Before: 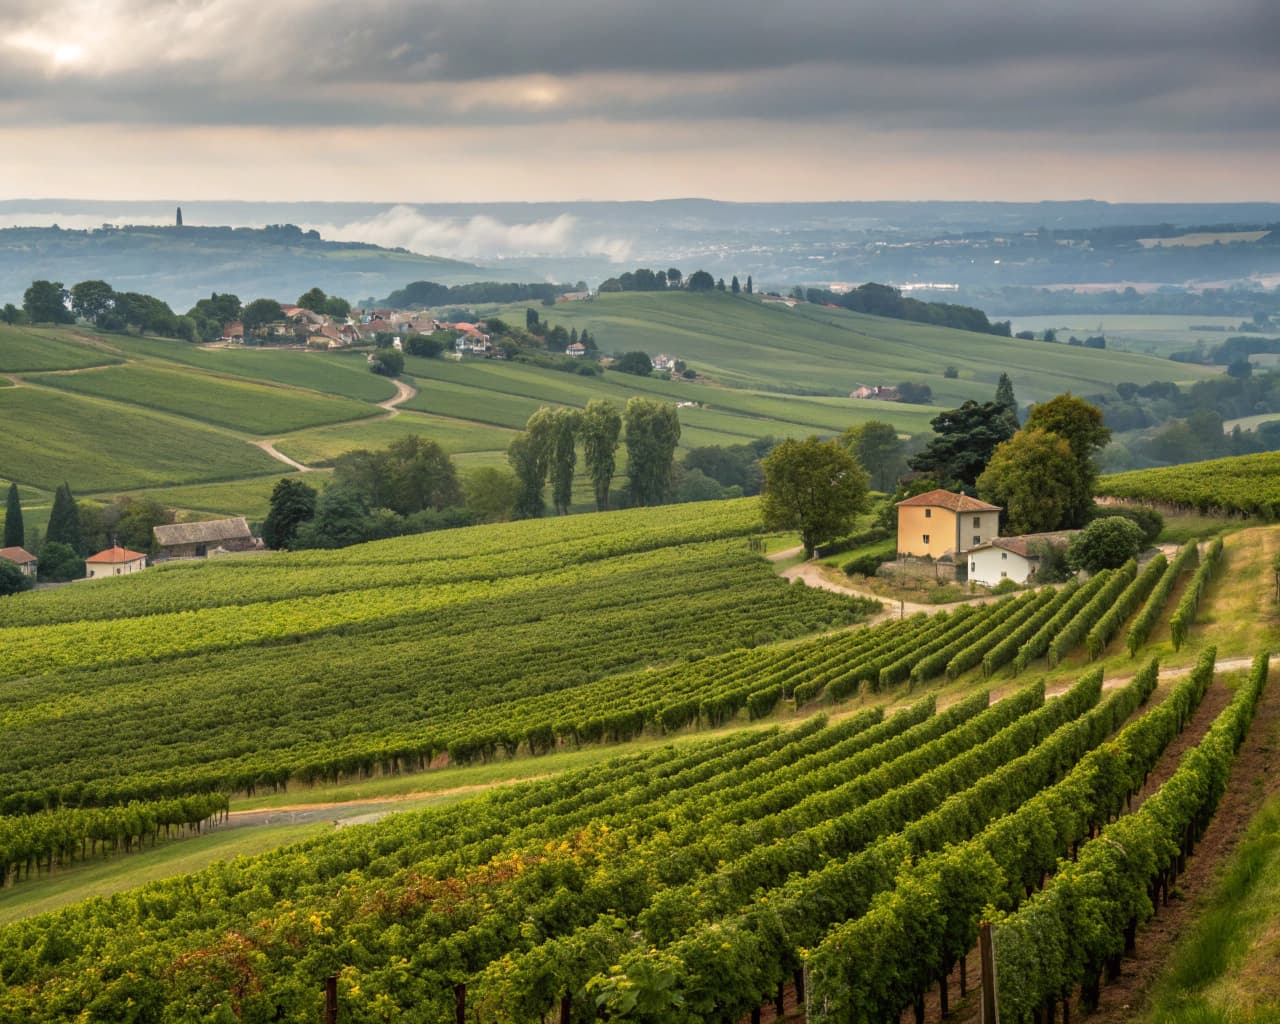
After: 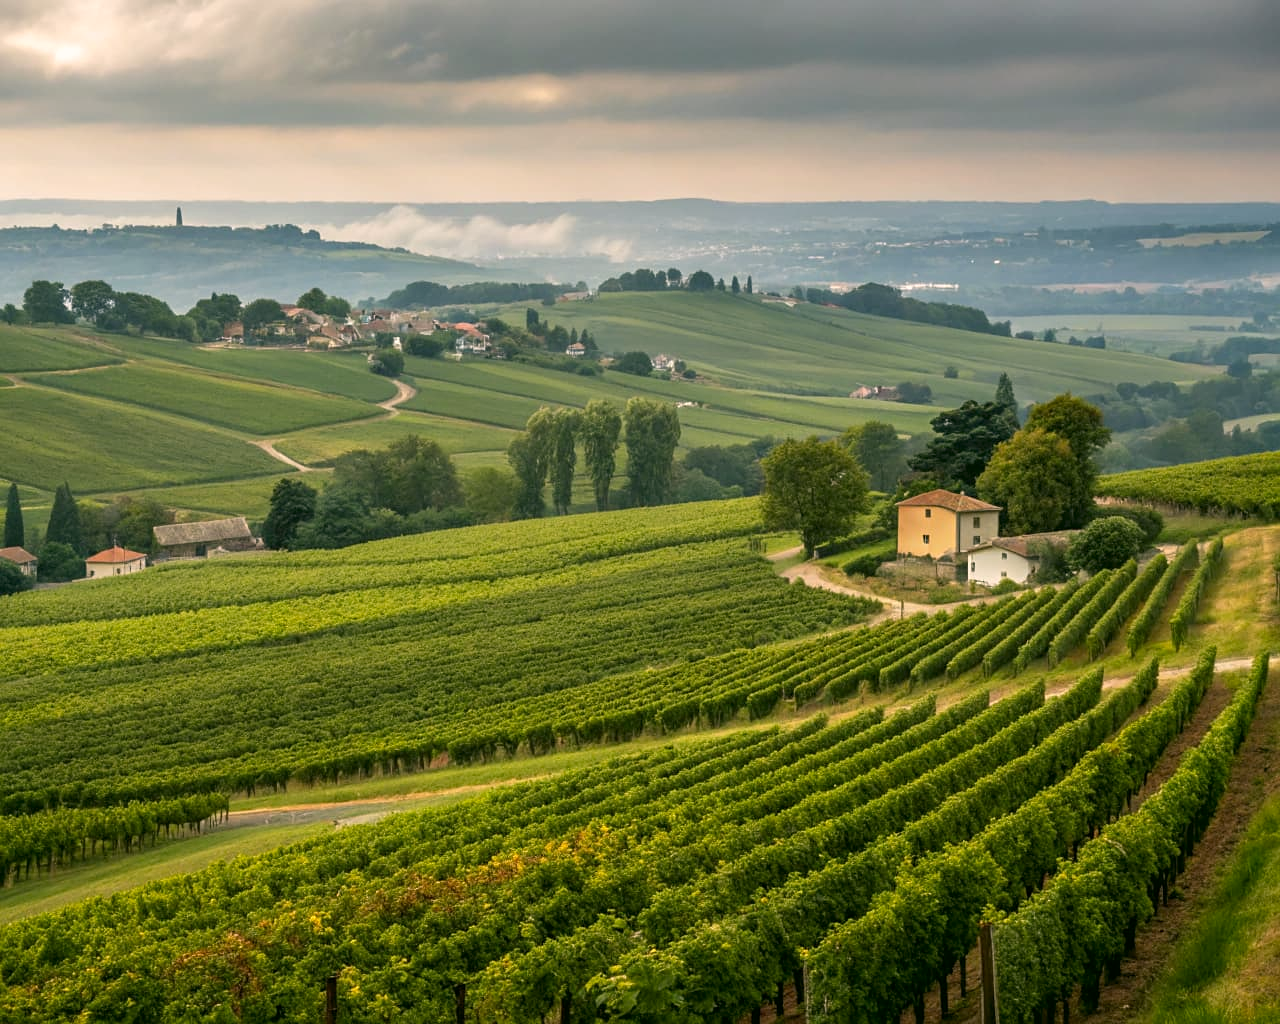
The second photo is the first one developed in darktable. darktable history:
color correction: highlights a* 4.05, highlights b* 4.92, shadows a* -8.07, shadows b* 4.6
sharpen: amount 0.214
